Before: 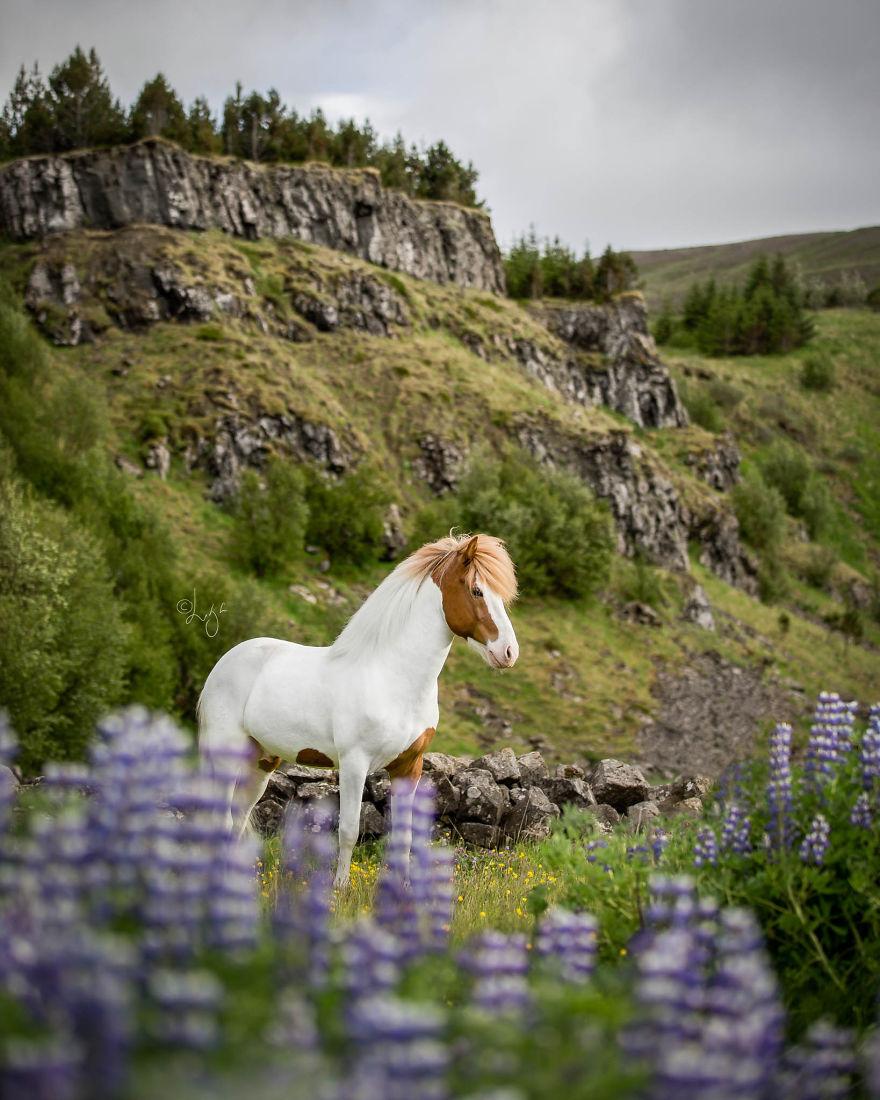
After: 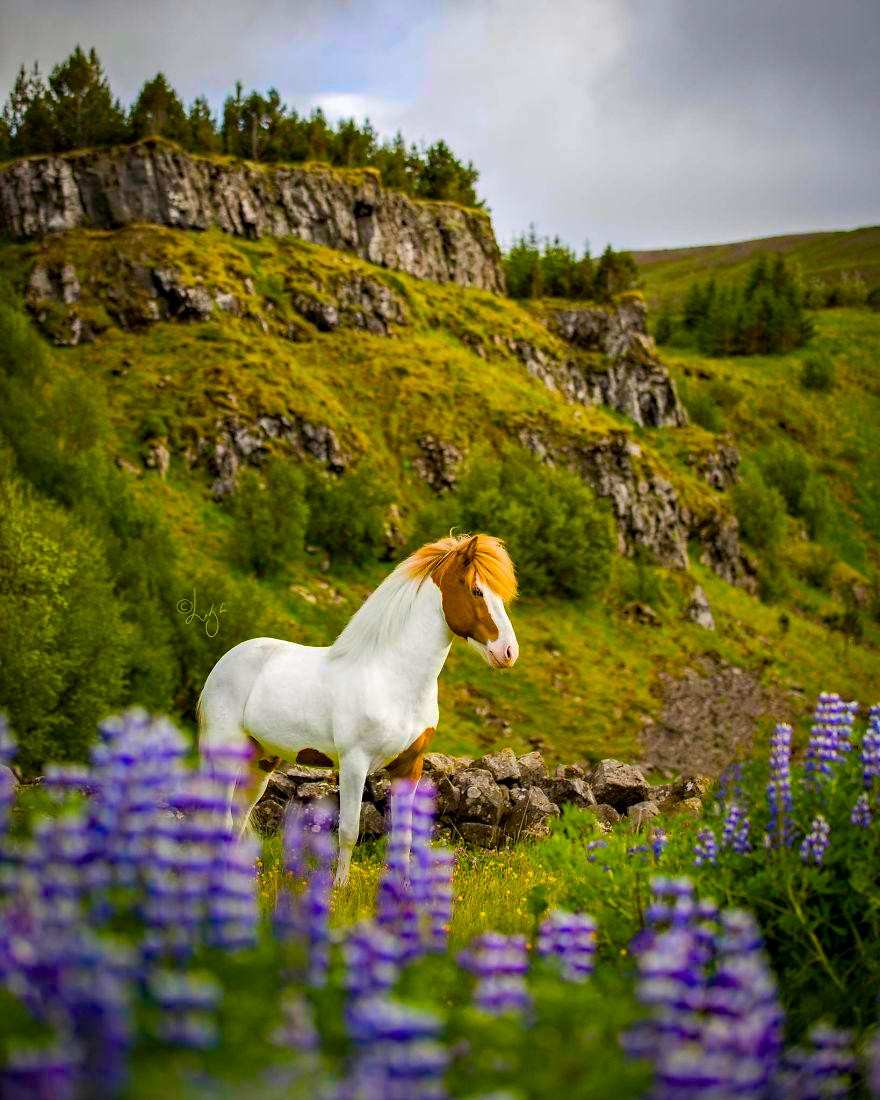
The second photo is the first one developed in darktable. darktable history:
haze removal: strength 0.29, distance 0.25, compatibility mode true, adaptive false
color balance rgb: linear chroma grading › global chroma 42%, perceptual saturation grading › global saturation 42%, global vibrance 33%
